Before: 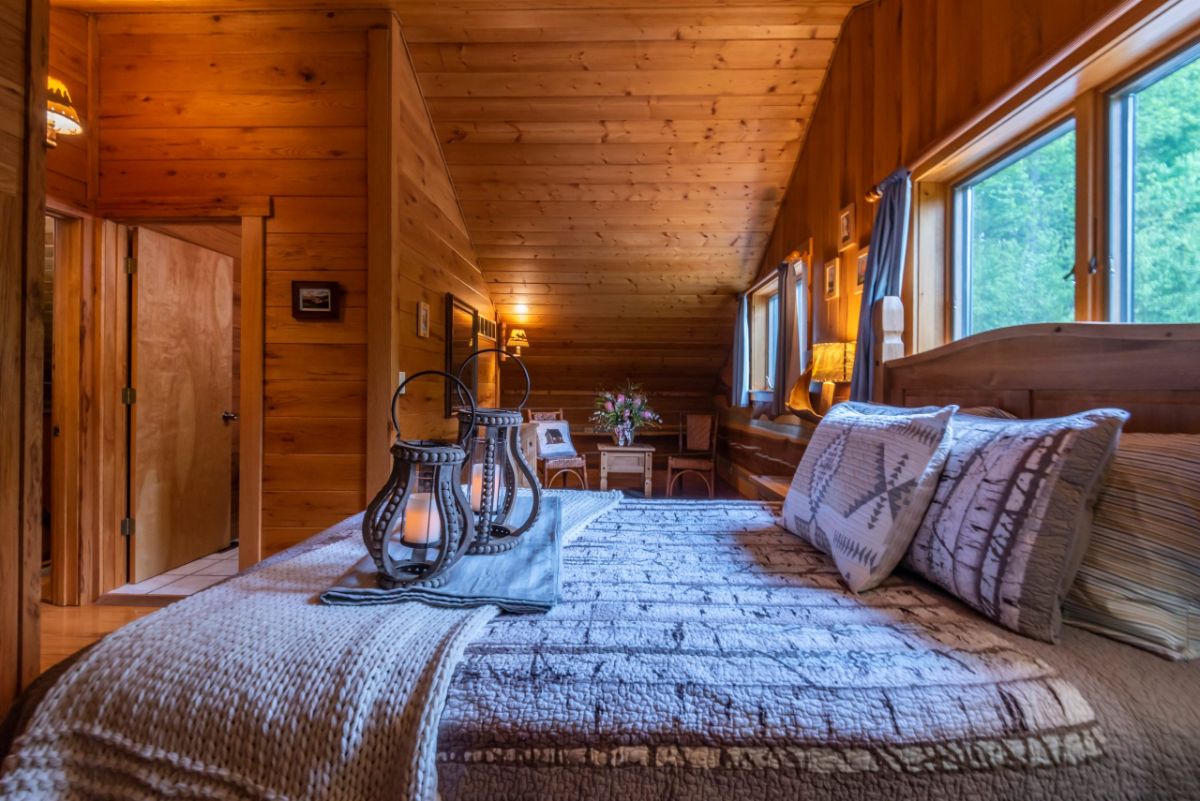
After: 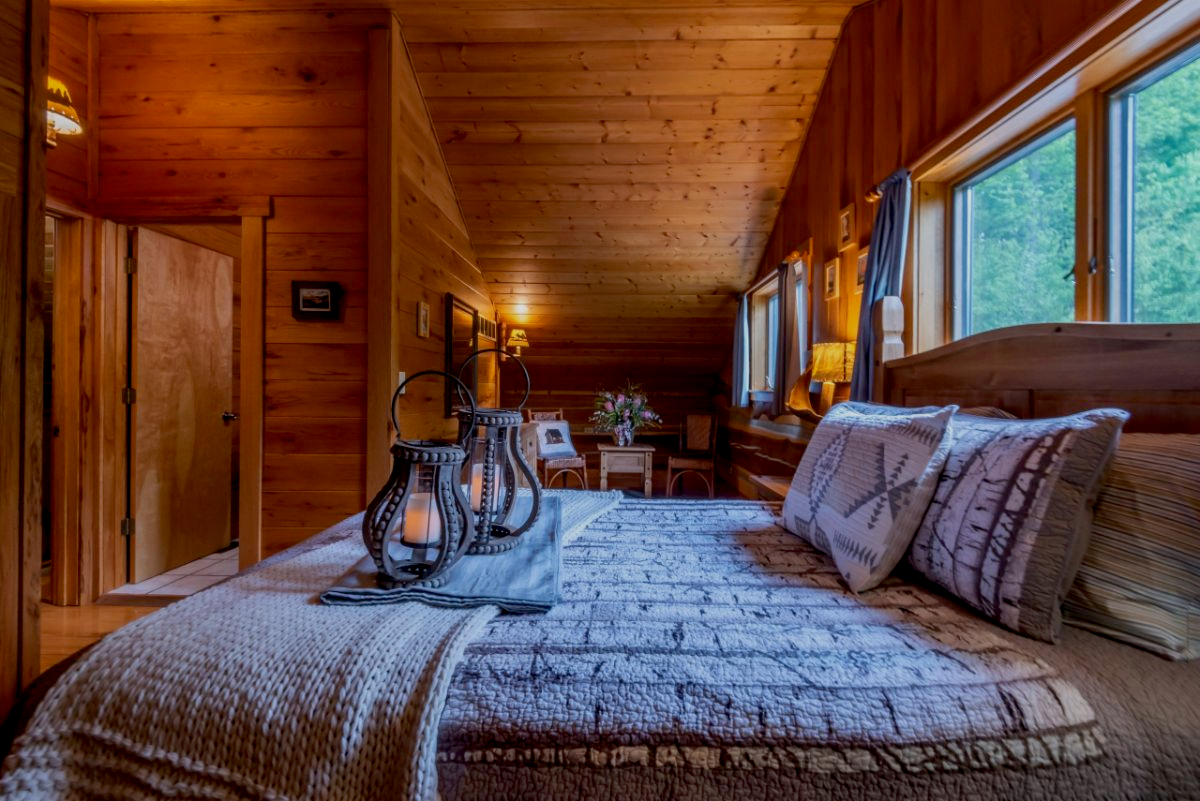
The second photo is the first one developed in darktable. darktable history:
exposure: black level correction 0.011, exposure -0.473 EV, compensate highlight preservation false
